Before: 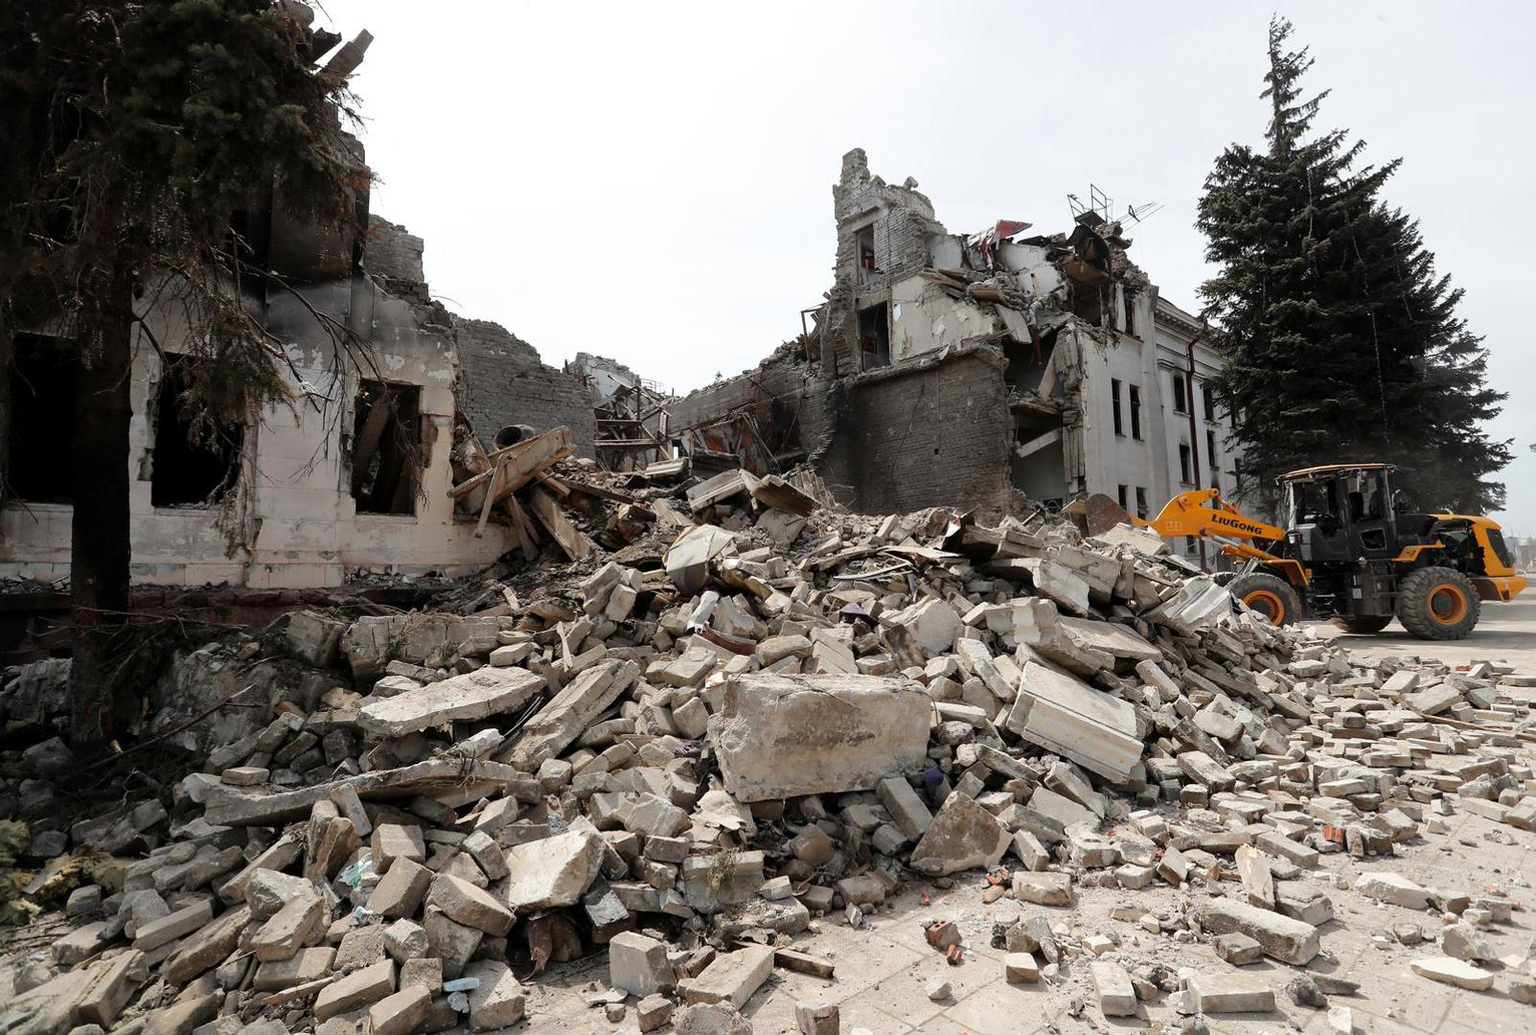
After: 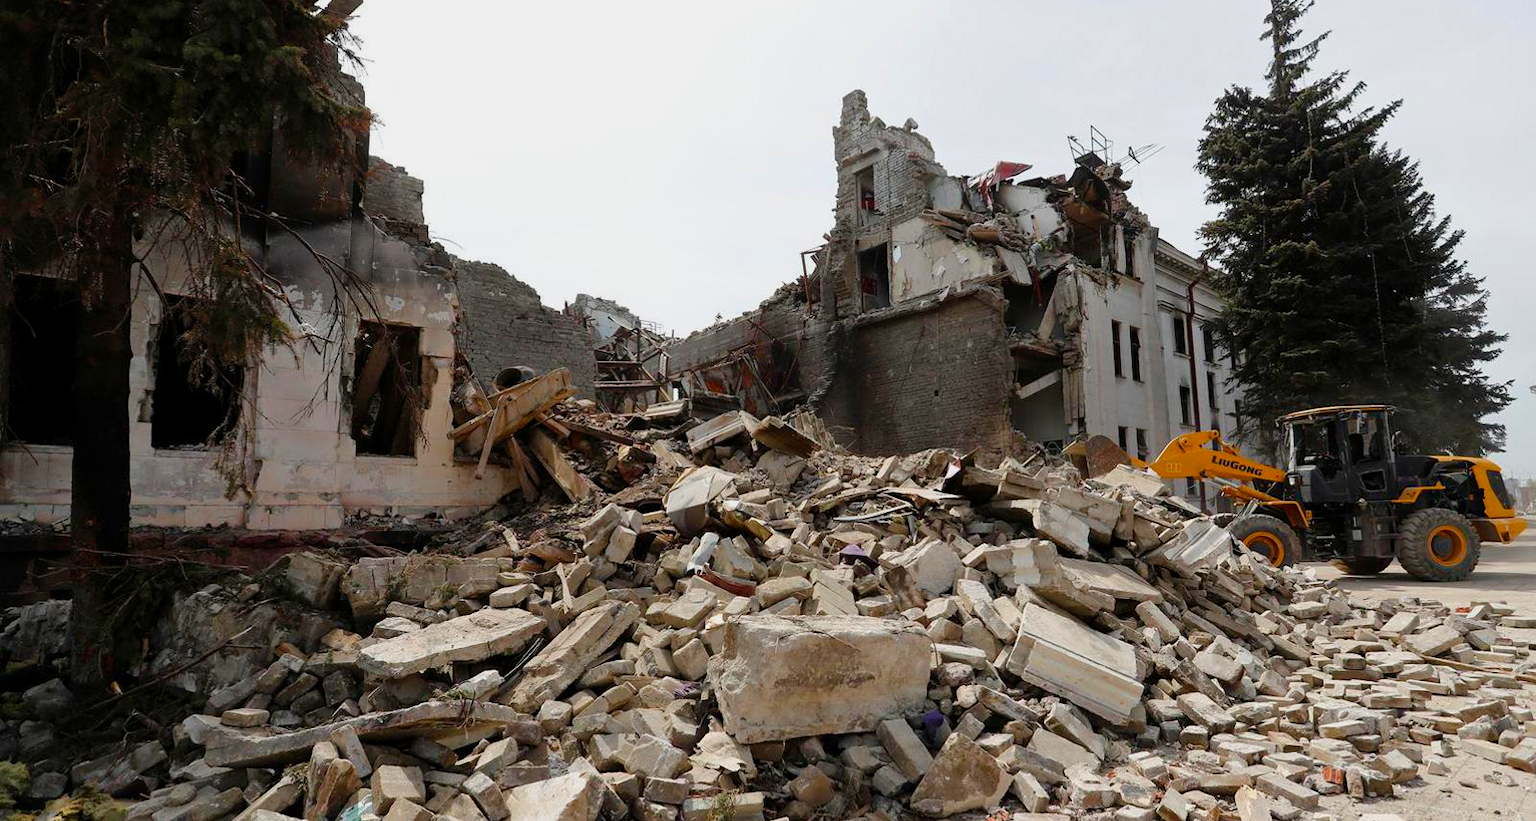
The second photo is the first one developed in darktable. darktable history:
exposure: exposure -0.216 EV, compensate exposure bias true, compensate highlight preservation false
crop and rotate: top 5.666%, bottom 14.978%
color balance rgb: perceptual saturation grading › global saturation 20%, perceptual saturation grading › highlights -25.396%, perceptual saturation grading › shadows 49.601%
velvia: on, module defaults
